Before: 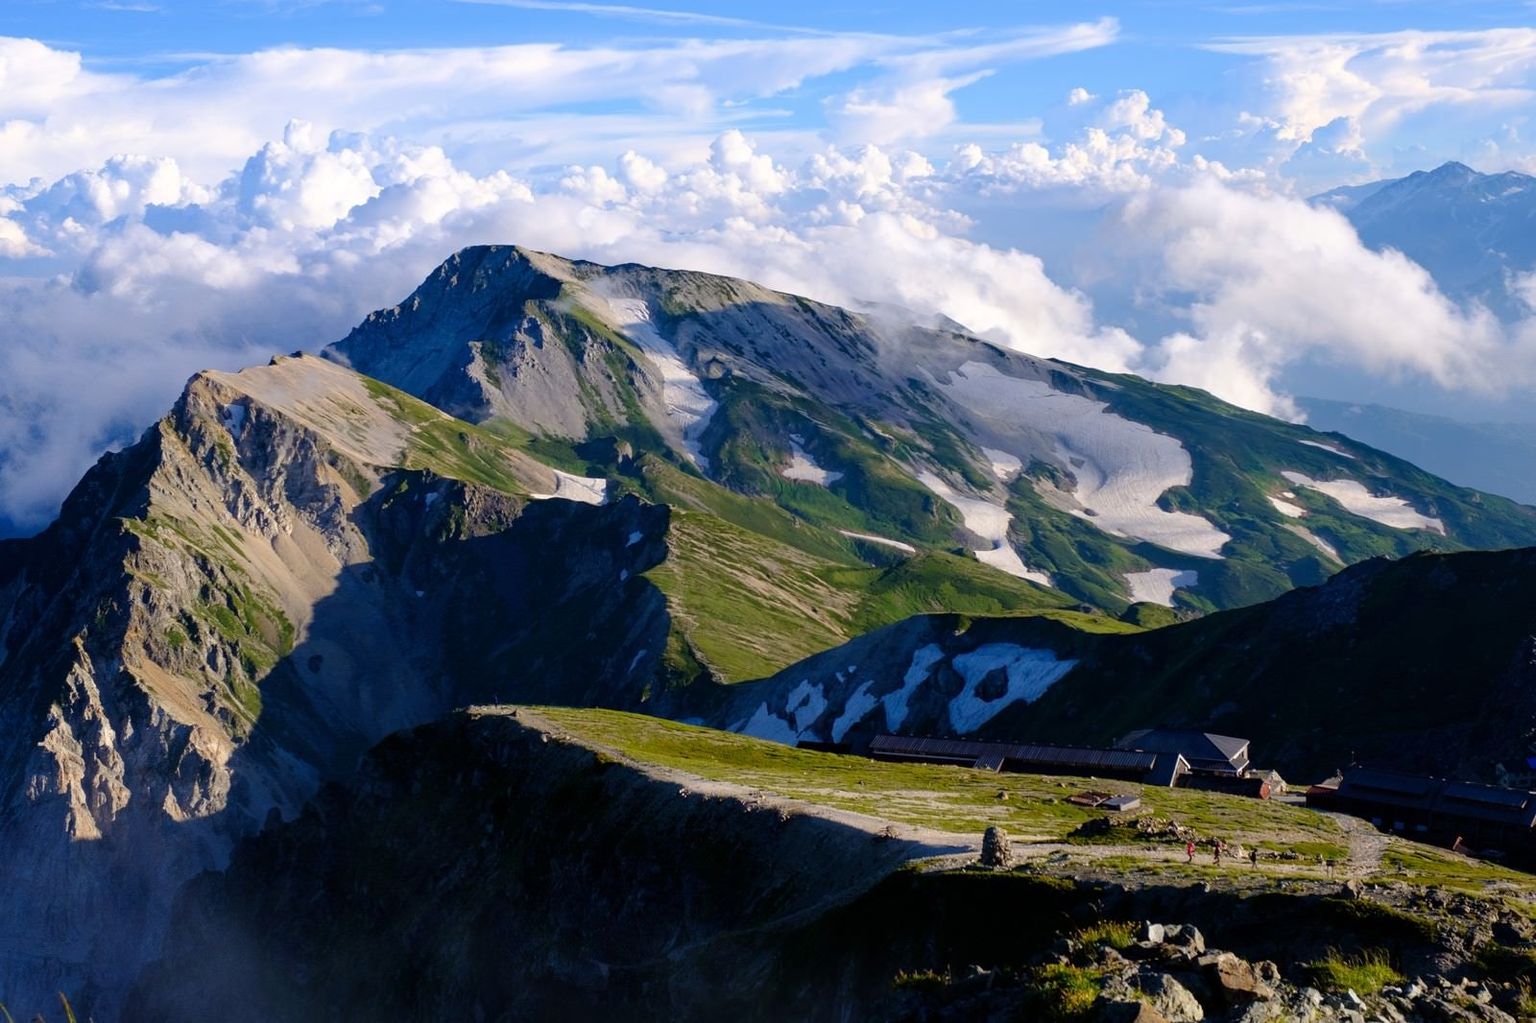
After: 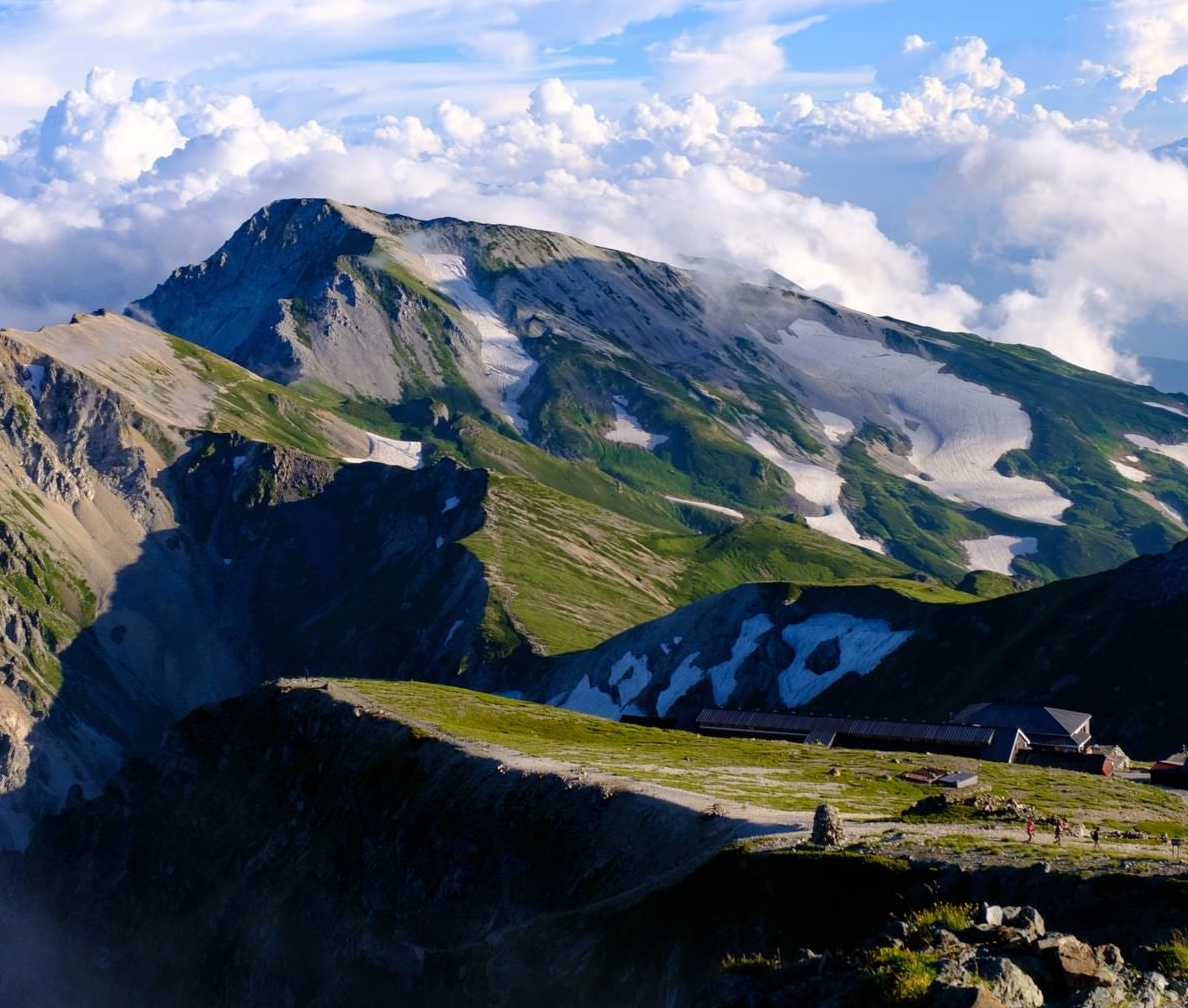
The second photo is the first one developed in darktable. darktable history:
crop and rotate: left 13.192%, top 5.402%, right 12.542%
